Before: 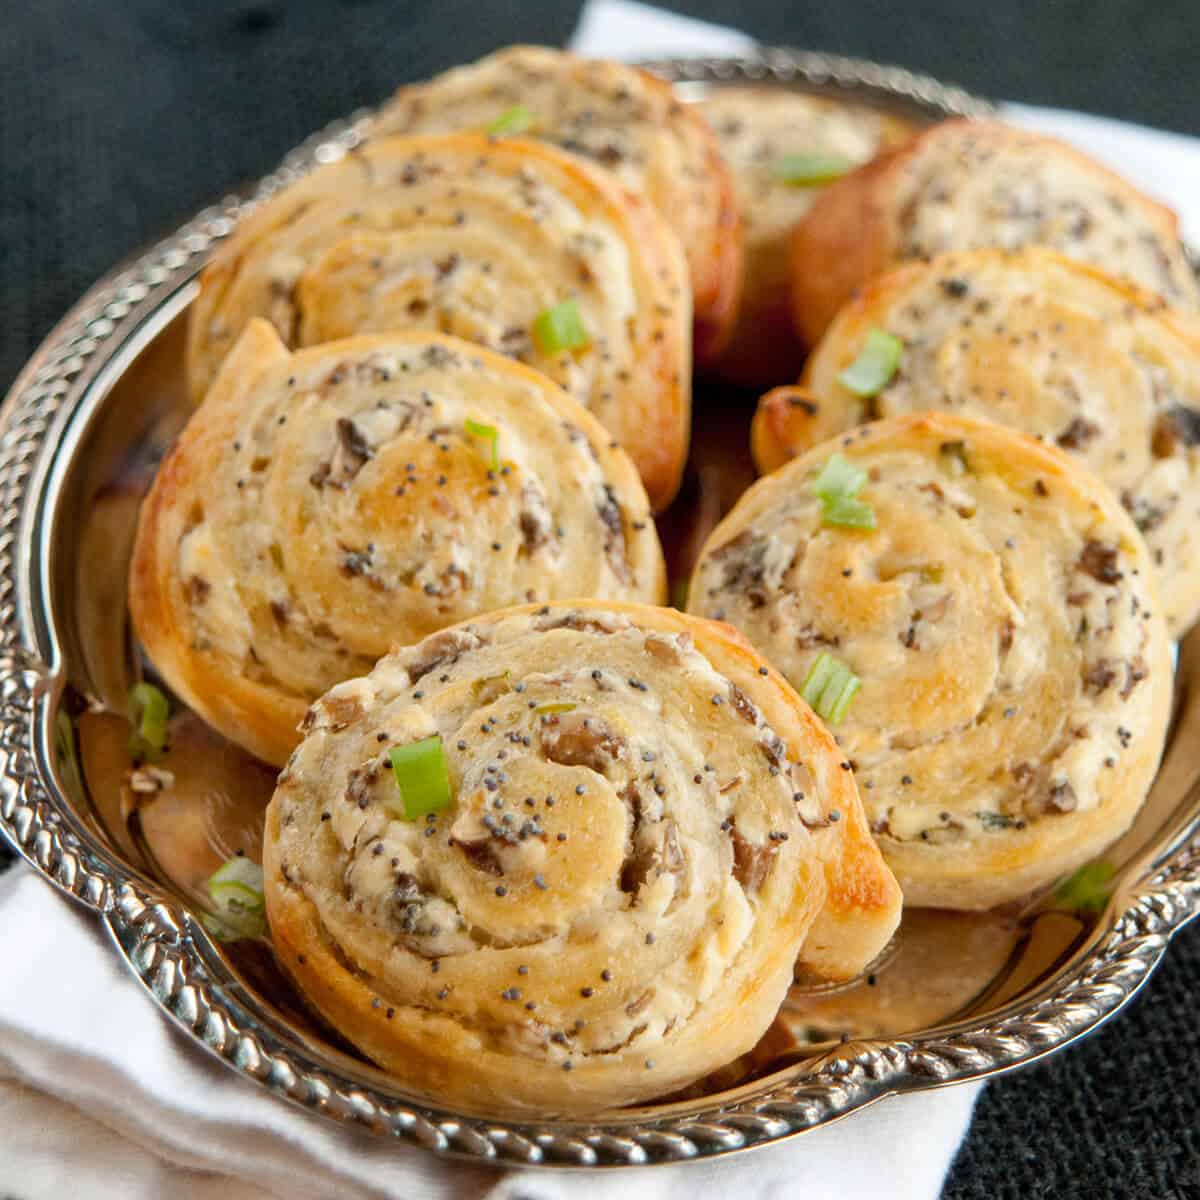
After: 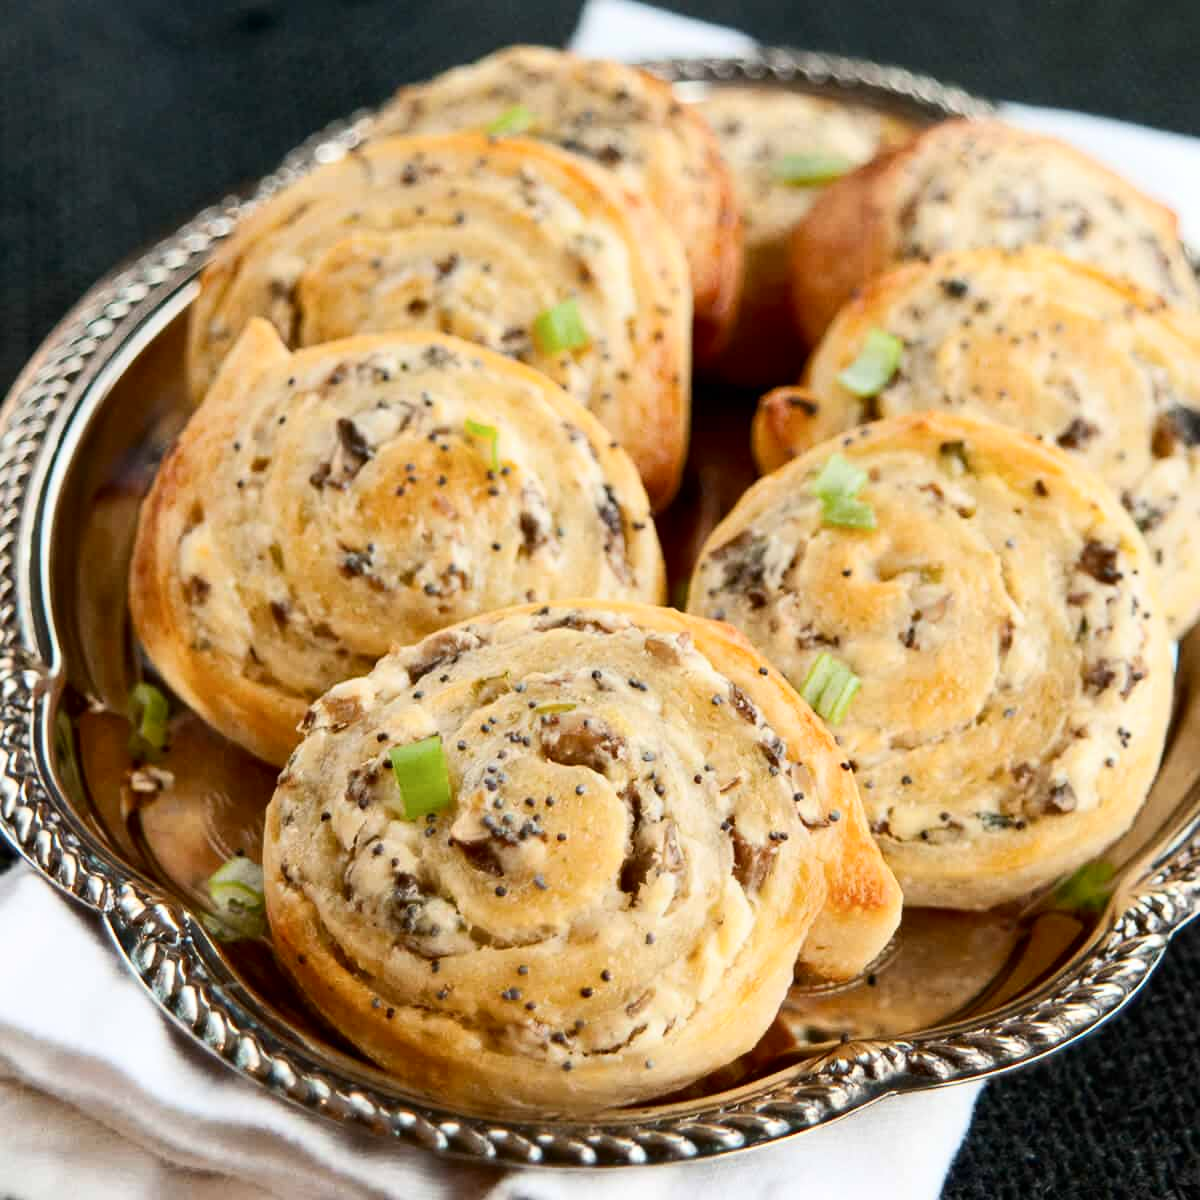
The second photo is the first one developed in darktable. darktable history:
contrast brightness saturation: contrast 0.216
